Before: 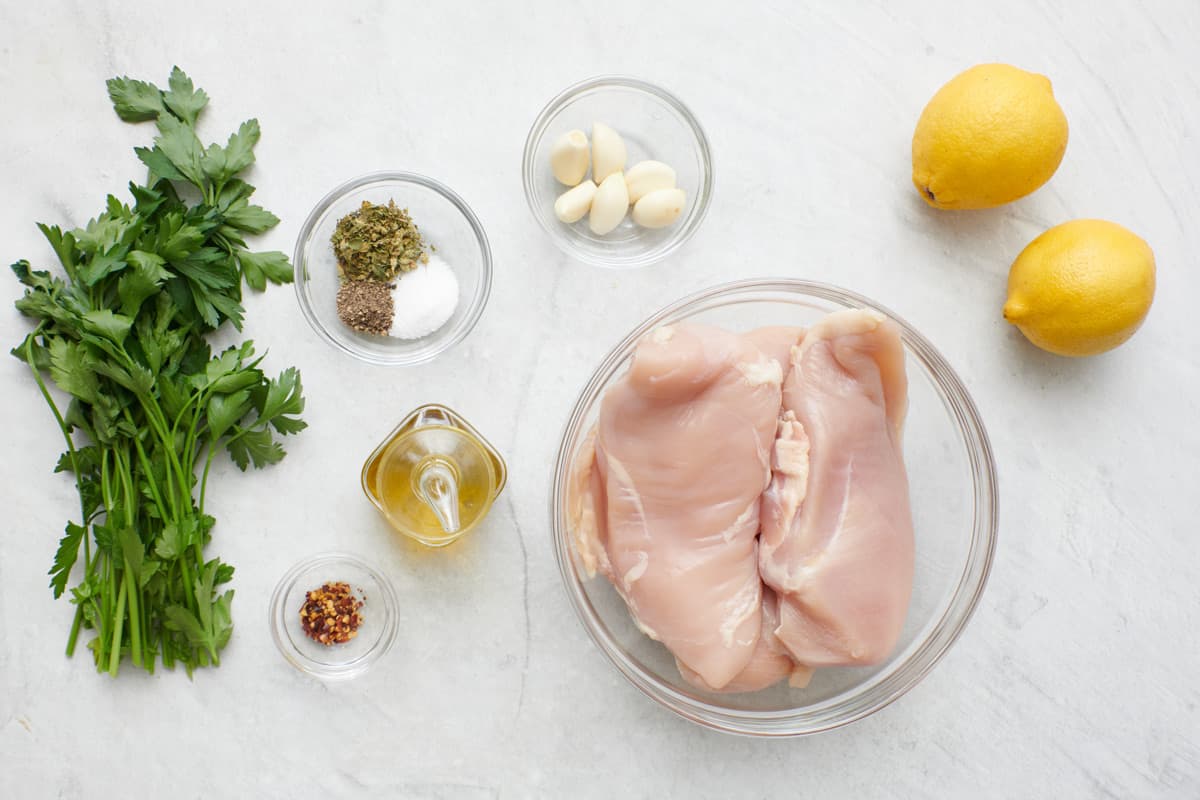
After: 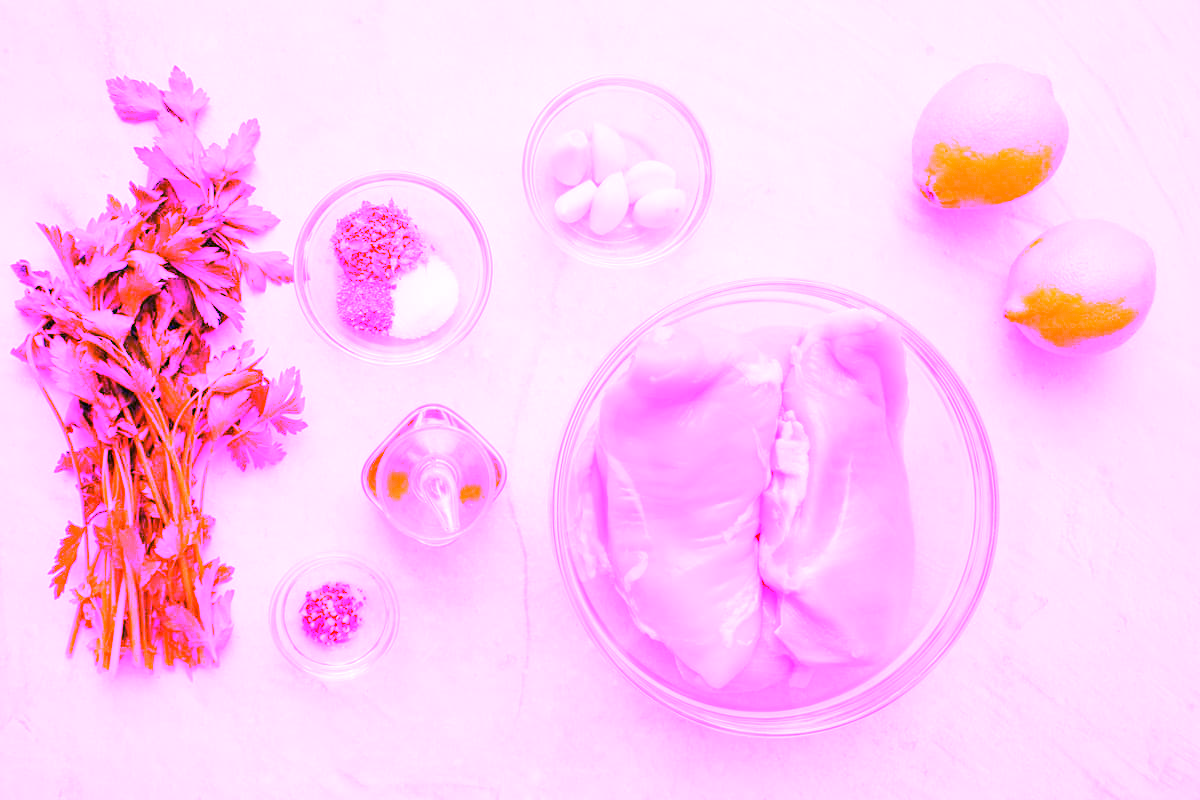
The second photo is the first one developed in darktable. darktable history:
exposure: compensate exposure bias true, compensate highlight preservation false
white balance: red 8, blue 8
